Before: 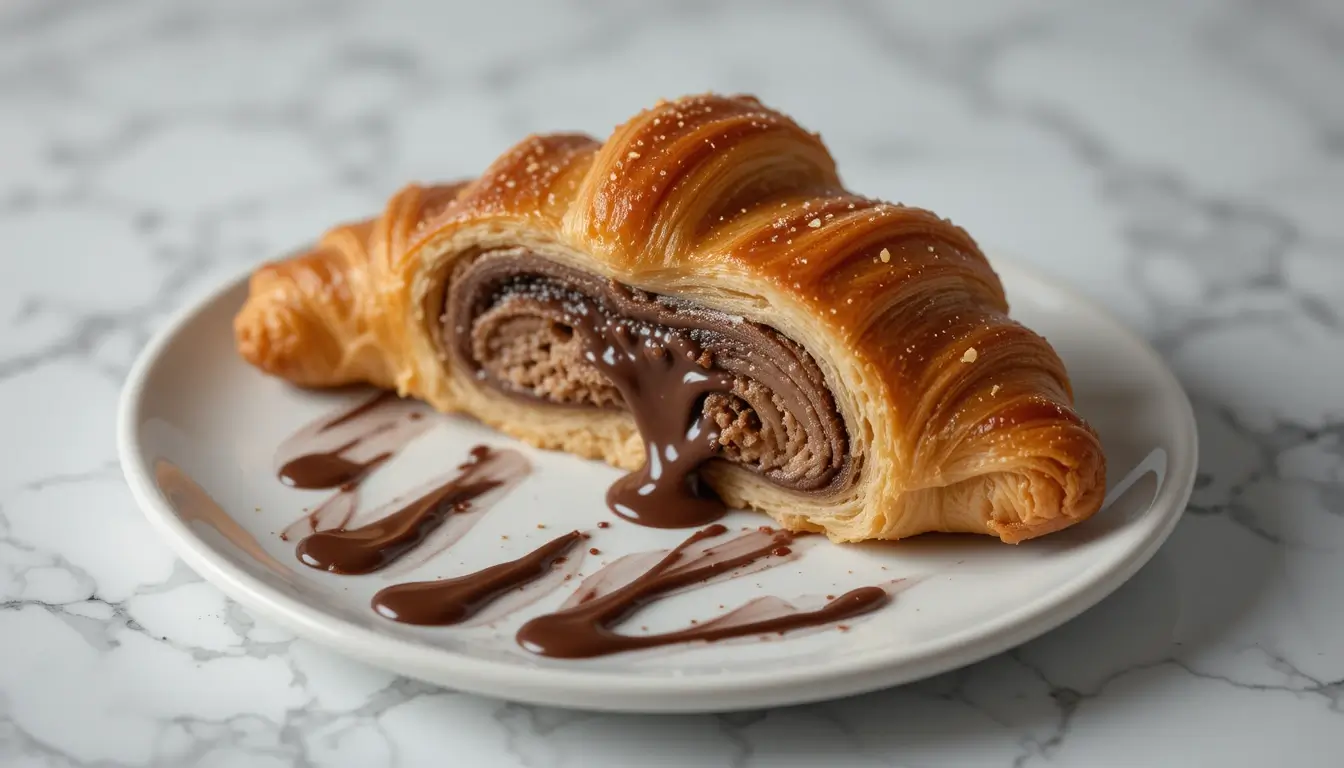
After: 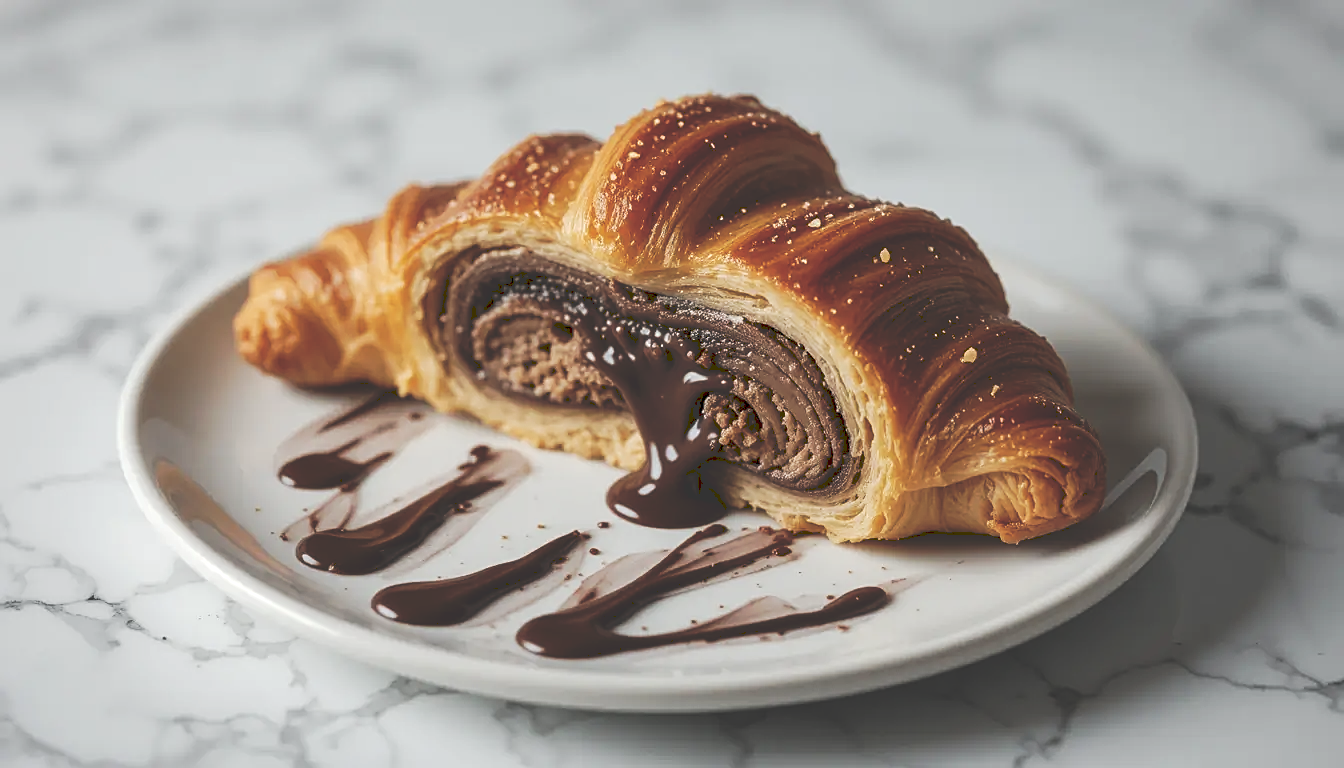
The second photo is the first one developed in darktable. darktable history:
tone curve: curves: ch0 [(0, 0) (0.003, 0.299) (0.011, 0.299) (0.025, 0.299) (0.044, 0.299) (0.069, 0.3) (0.1, 0.306) (0.136, 0.316) (0.177, 0.326) (0.224, 0.338) (0.277, 0.366) (0.335, 0.406) (0.399, 0.462) (0.468, 0.533) (0.543, 0.607) (0.623, 0.7) (0.709, 0.775) (0.801, 0.843) (0.898, 0.903) (1, 1)], preserve colors none
levels: levels [0.029, 0.545, 0.971]
sharpen: on, module defaults
